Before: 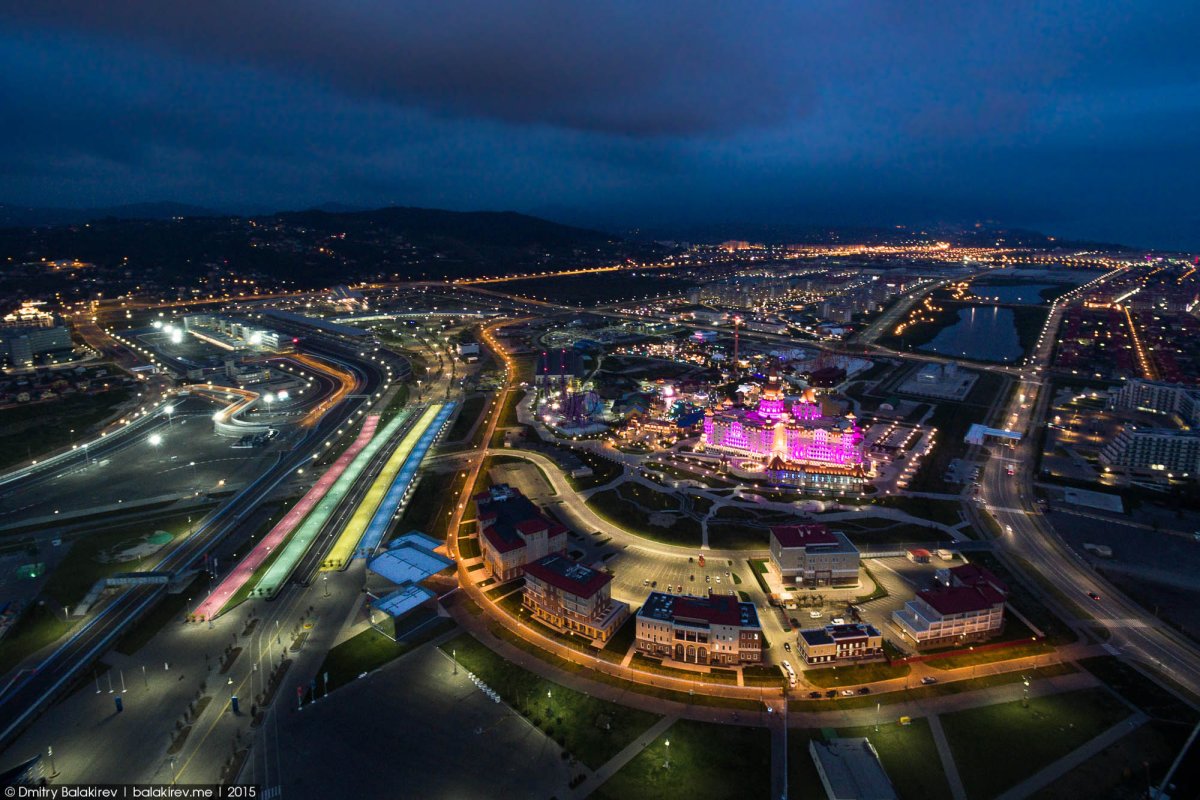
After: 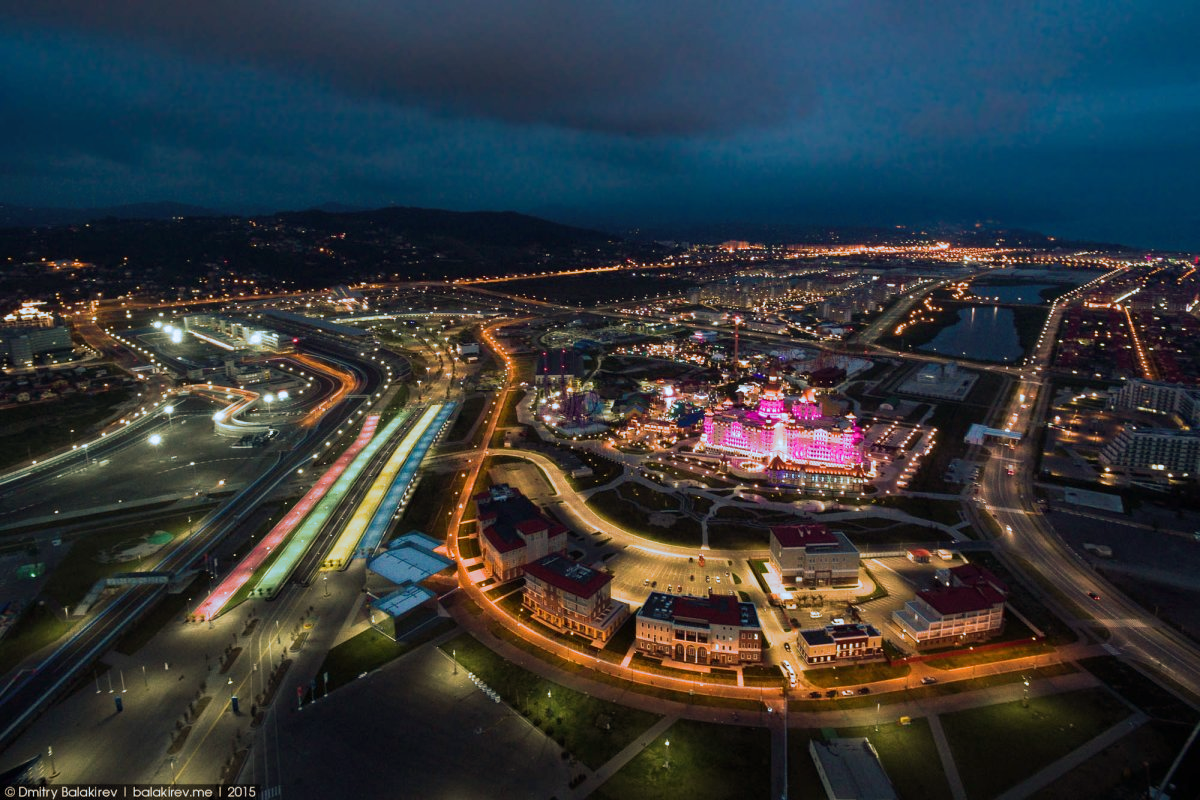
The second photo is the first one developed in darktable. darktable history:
split-toning: shadows › hue 351.18°, shadows › saturation 0.86, highlights › hue 218.82°, highlights › saturation 0.73, balance -19.167
white balance: red 1.123, blue 0.83
